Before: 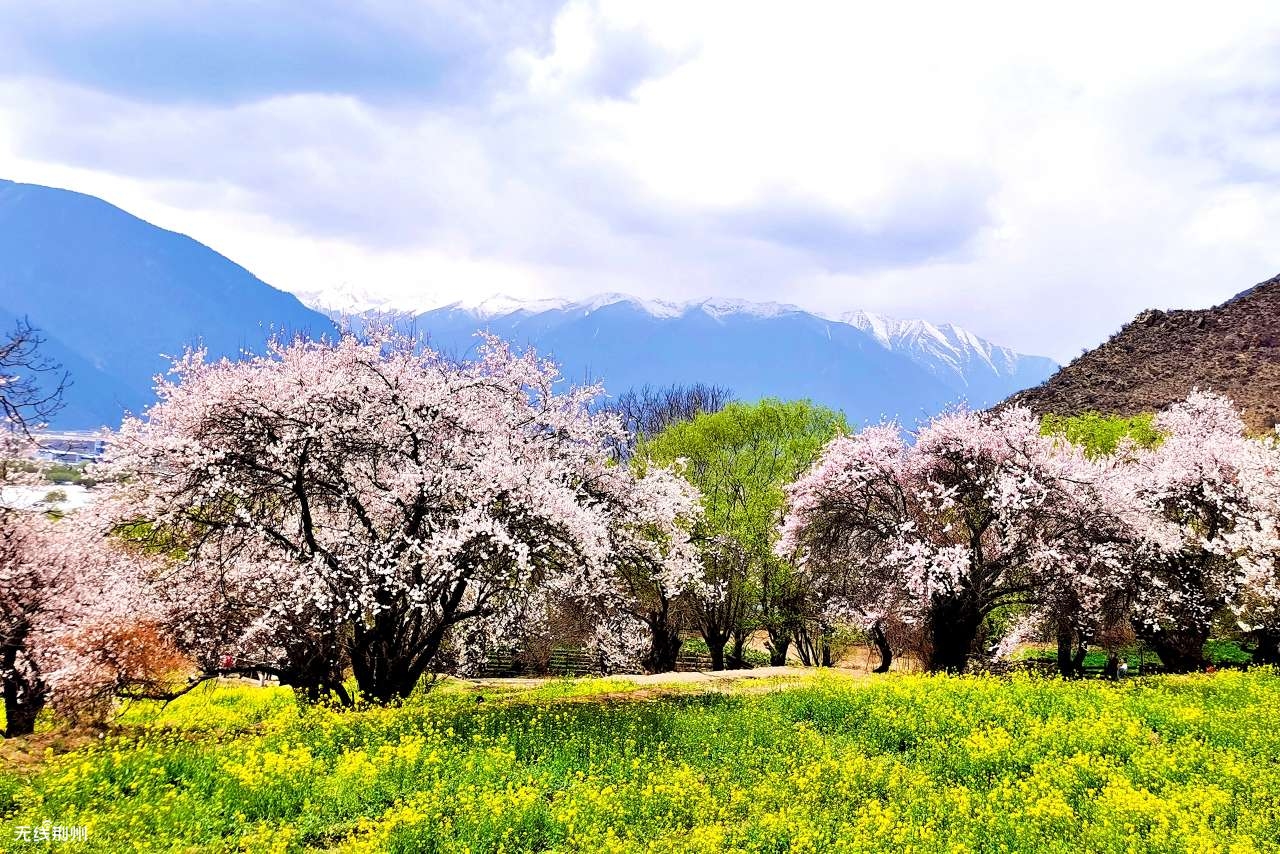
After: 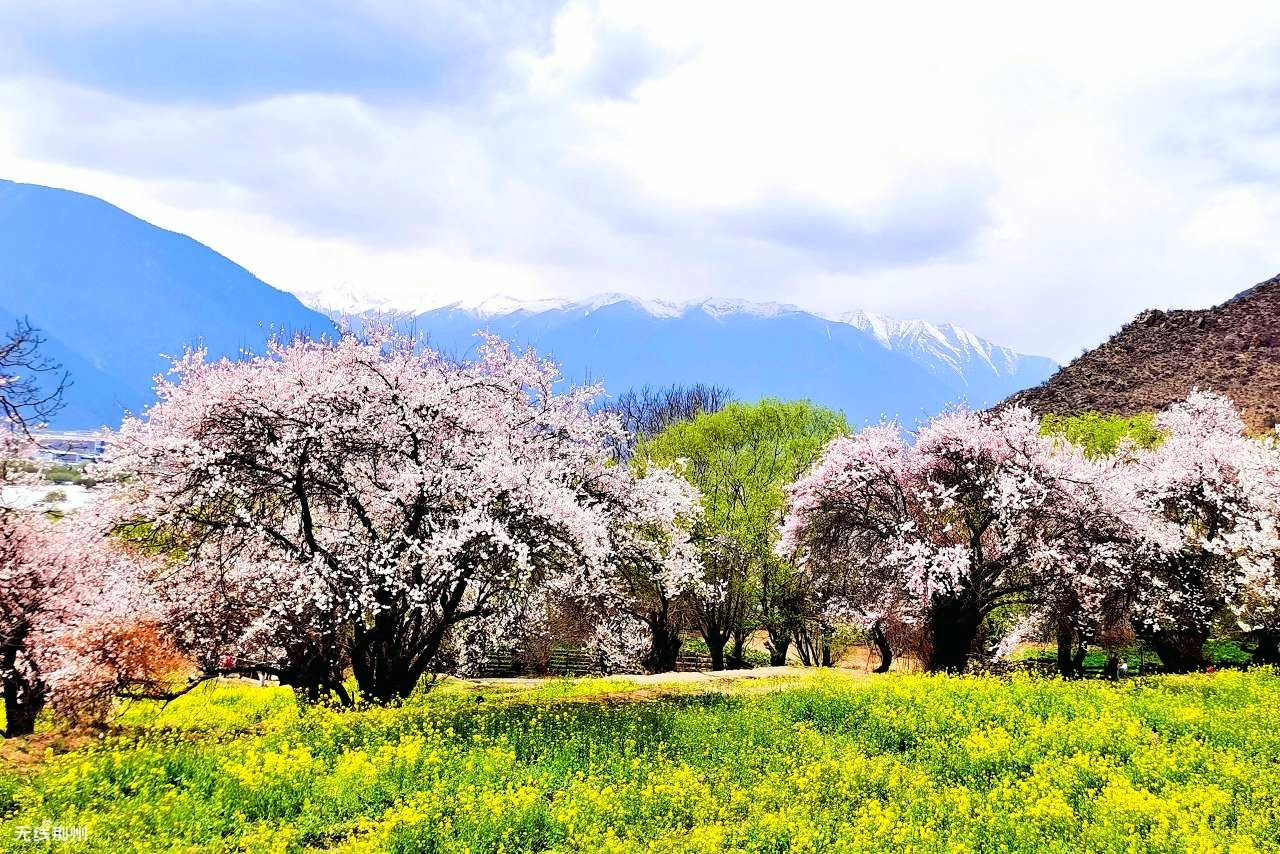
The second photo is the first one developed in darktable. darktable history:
tone curve: curves: ch0 [(0, 0.01) (0.037, 0.032) (0.131, 0.108) (0.275, 0.256) (0.483, 0.512) (0.61, 0.665) (0.696, 0.742) (0.792, 0.819) (0.911, 0.925) (0.997, 0.995)]; ch1 [(0, 0) (0.301, 0.3) (0.423, 0.421) (0.492, 0.488) (0.507, 0.503) (0.53, 0.532) (0.573, 0.586) (0.683, 0.702) (0.746, 0.77) (1, 1)]; ch2 [(0, 0) (0.246, 0.233) (0.36, 0.352) (0.415, 0.415) (0.485, 0.487) (0.502, 0.504) (0.525, 0.518) (0.539, 0.539) (0.587, 0.594) (0.636, 0.652) (0.711, 0.729) (0.845, 0.855) (0.998, 0.977)], color space Lab, independent channels, preserve colors none
